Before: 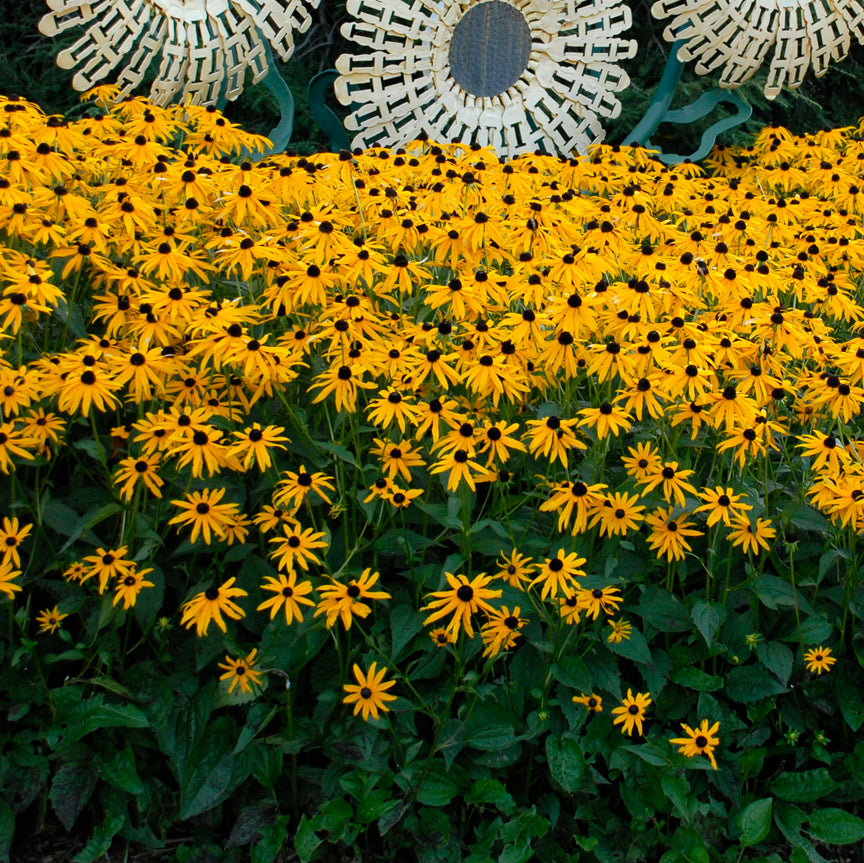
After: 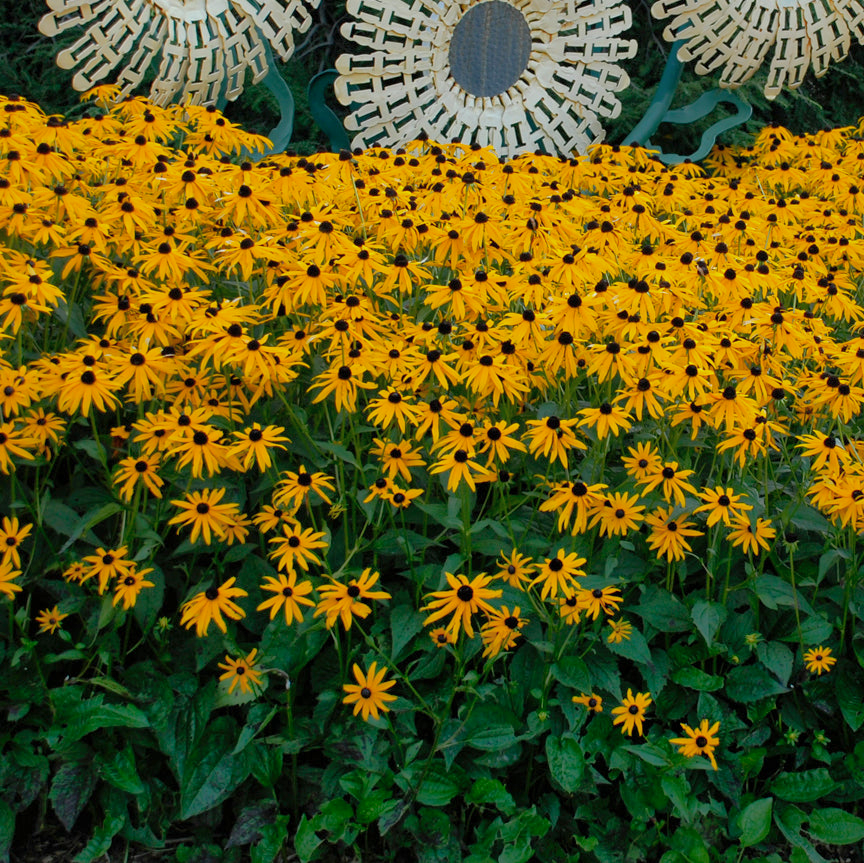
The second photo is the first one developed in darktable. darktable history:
shadows and highlights: on, module defaults
exposure: exposure -0.152 EV, compensate highlight preservation false
